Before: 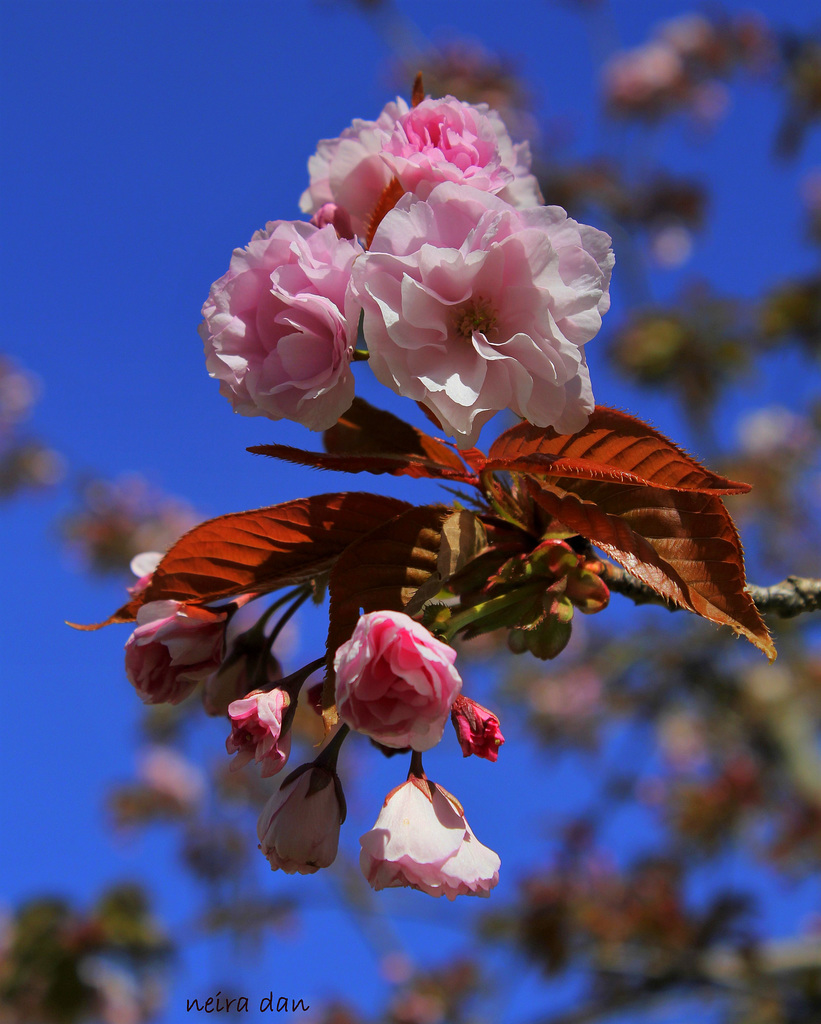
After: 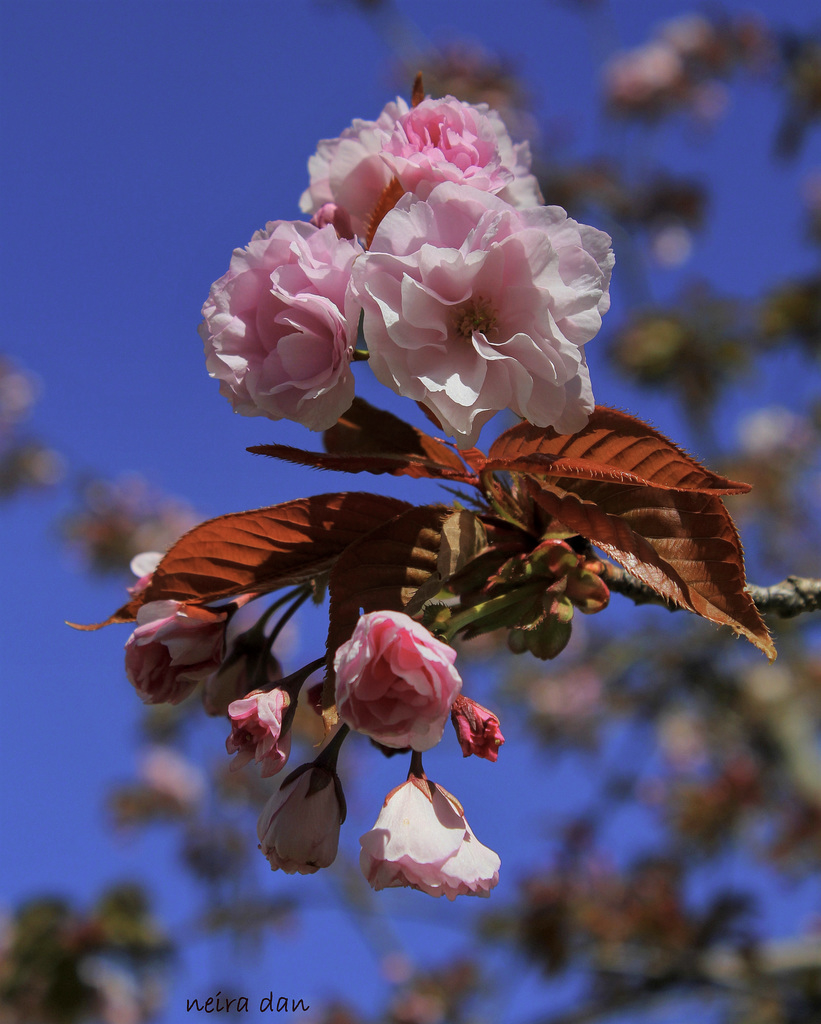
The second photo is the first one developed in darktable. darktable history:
color correction: highlights b* -0.053, saturation 0.785
local contrast: detail 110%
